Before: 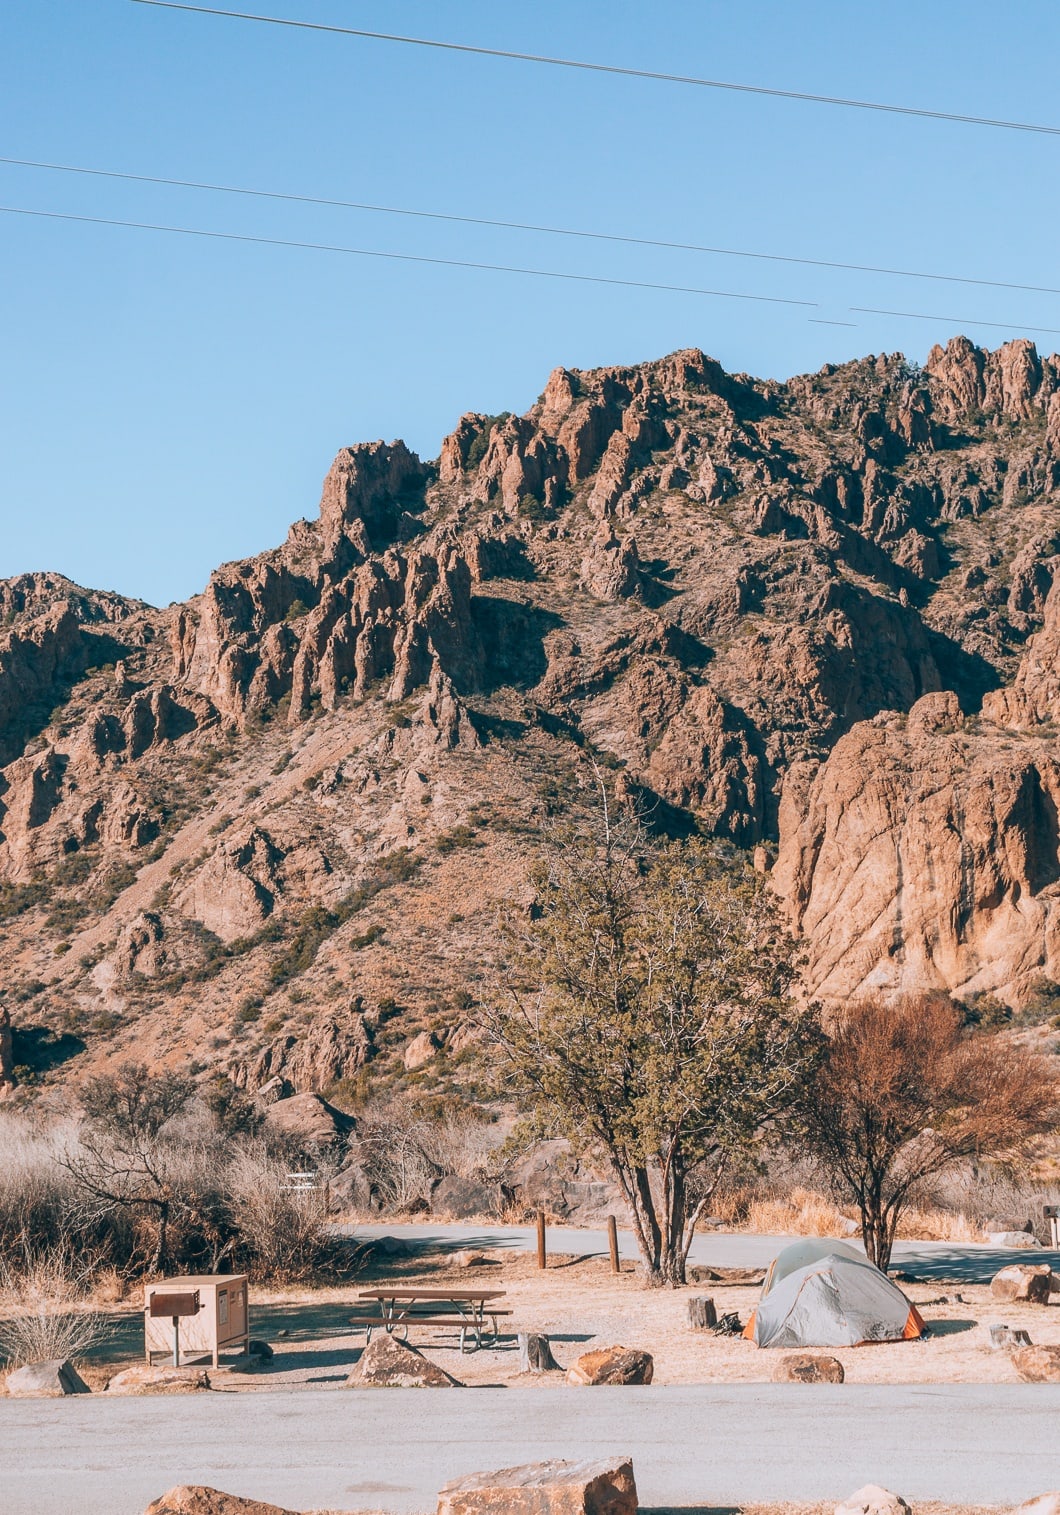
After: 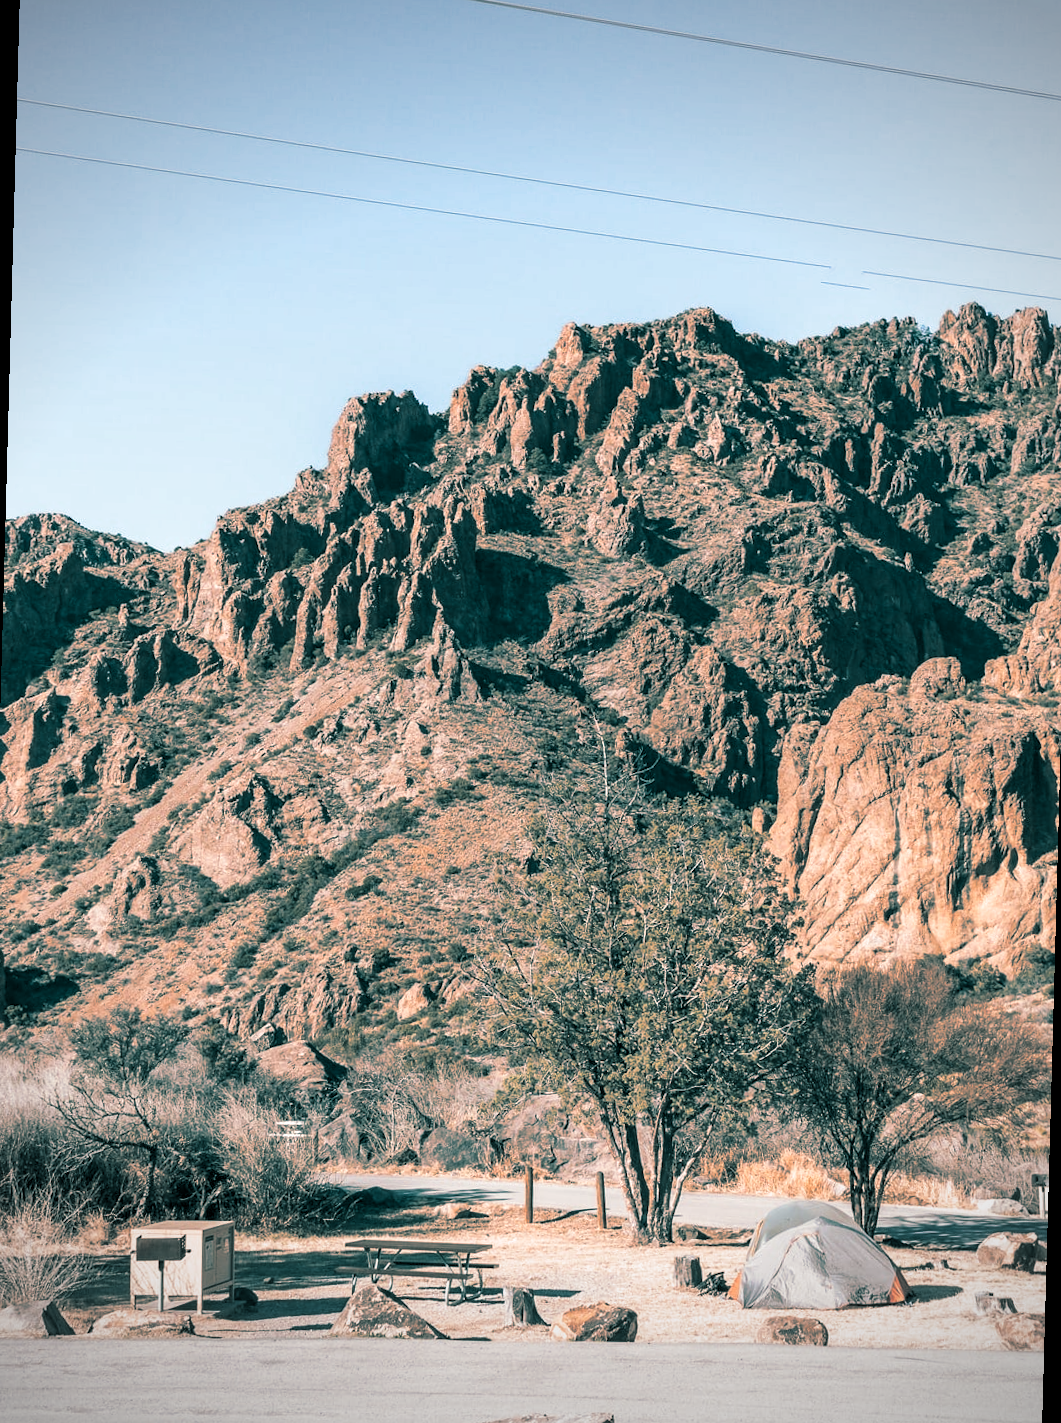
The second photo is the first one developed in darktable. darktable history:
rotate and perspective: rotation 1.57°, crop left 0.018, crop right 0.982, crop top 0.039, crop bottom 0.961
vignetting: width/height ratio 1.094
levels: levels [0.055, 0.477, 0.9]
split-toning: shadows › hue 186.43°, highlights › hue 49.29°, compress 30.29%
